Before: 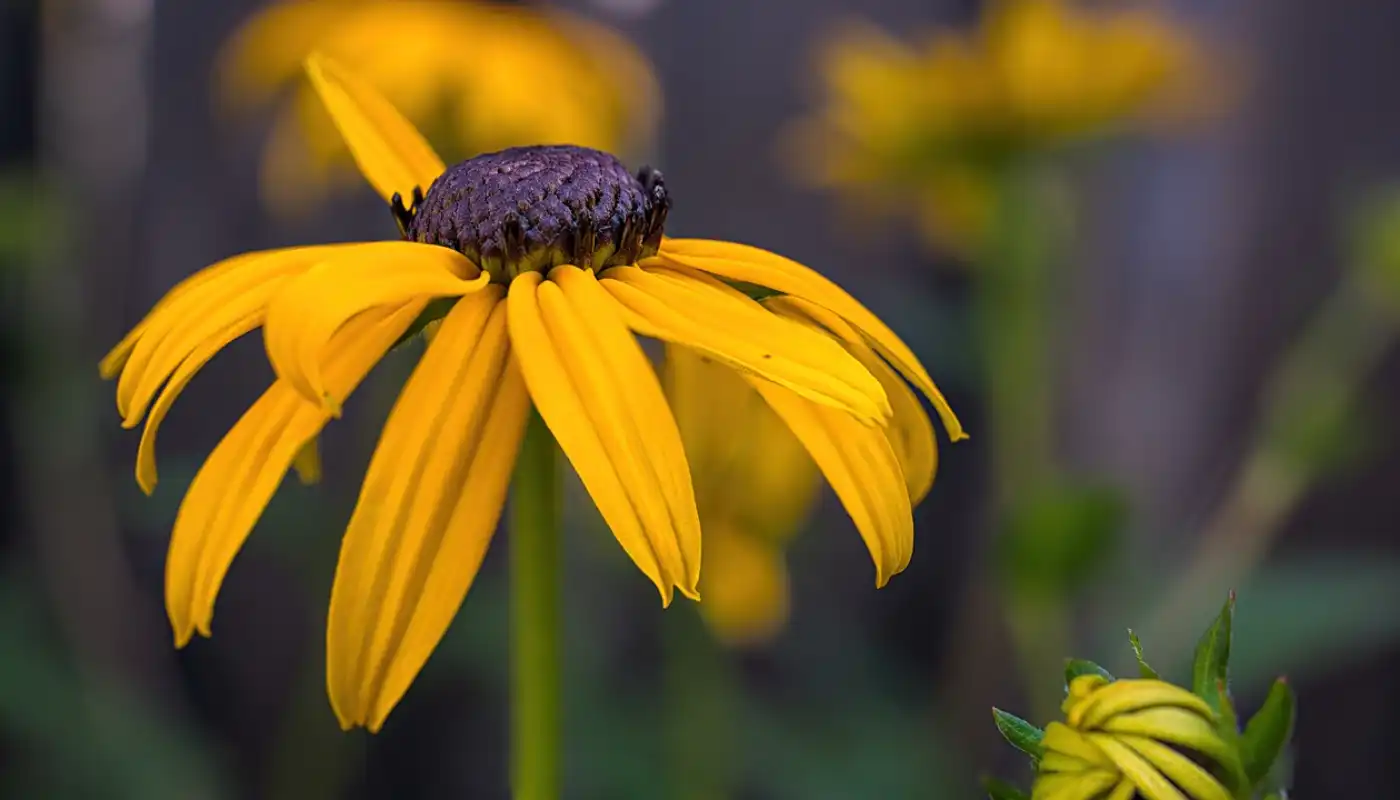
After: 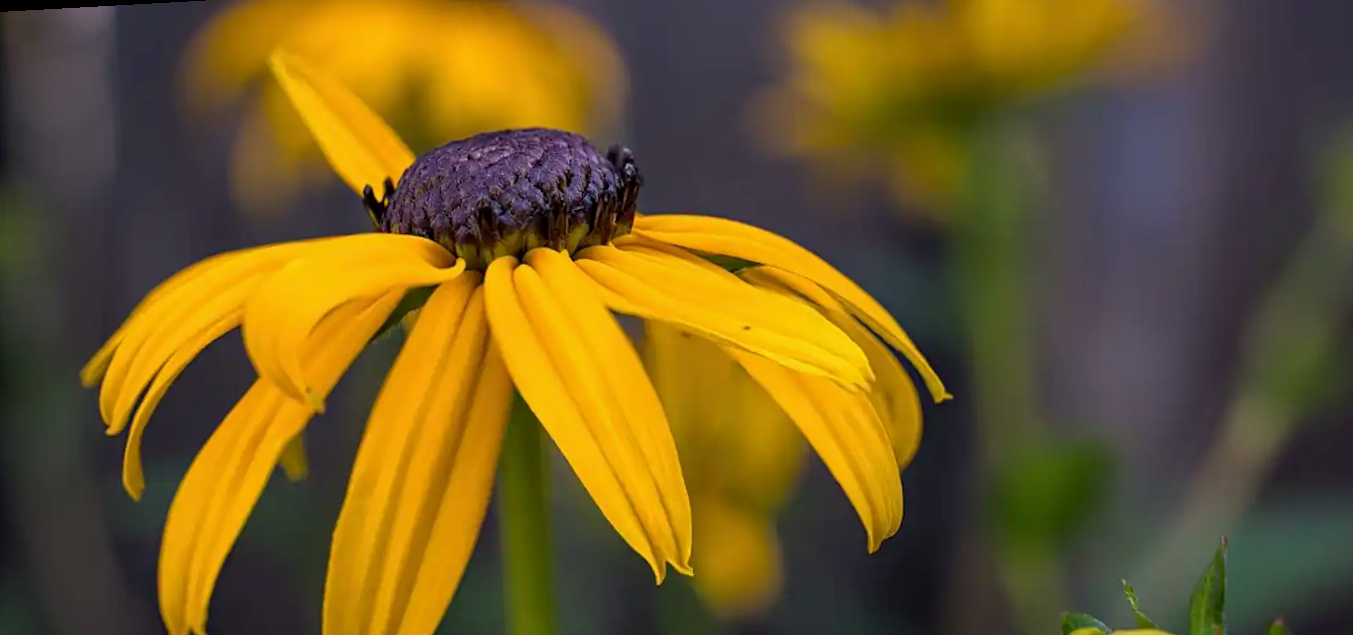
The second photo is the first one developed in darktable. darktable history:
crop: left 2.737%, top 7.287%, right 3.421%, bottom 20.179%
exposure: black level correction 0.002, compensate highlight preservation false
white balance: red 0.986, blue 1.01
rotate and perspective: rotation -3.18°, automatic cropping off
